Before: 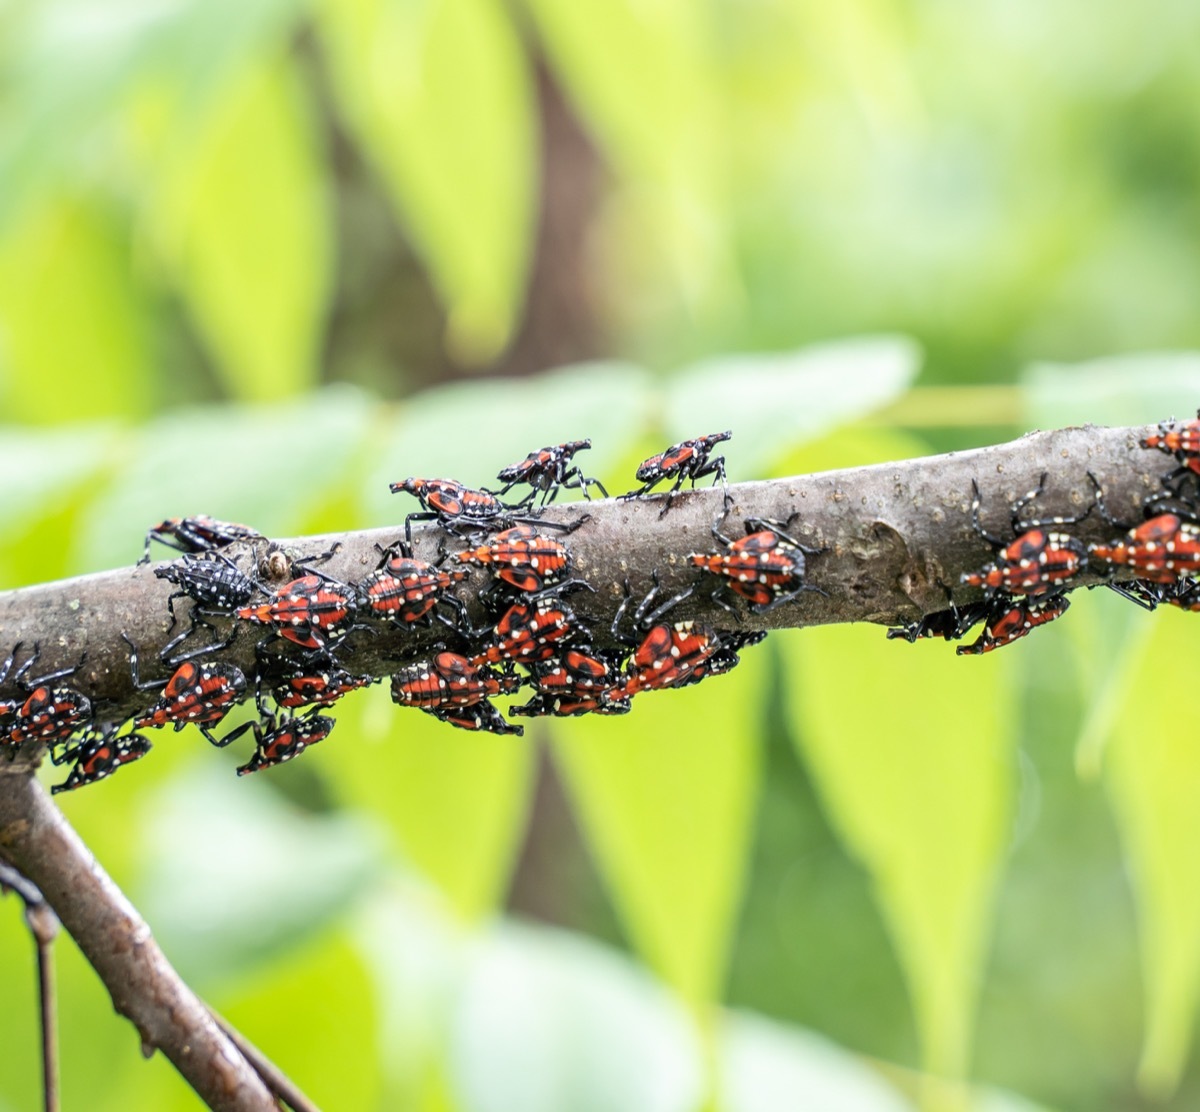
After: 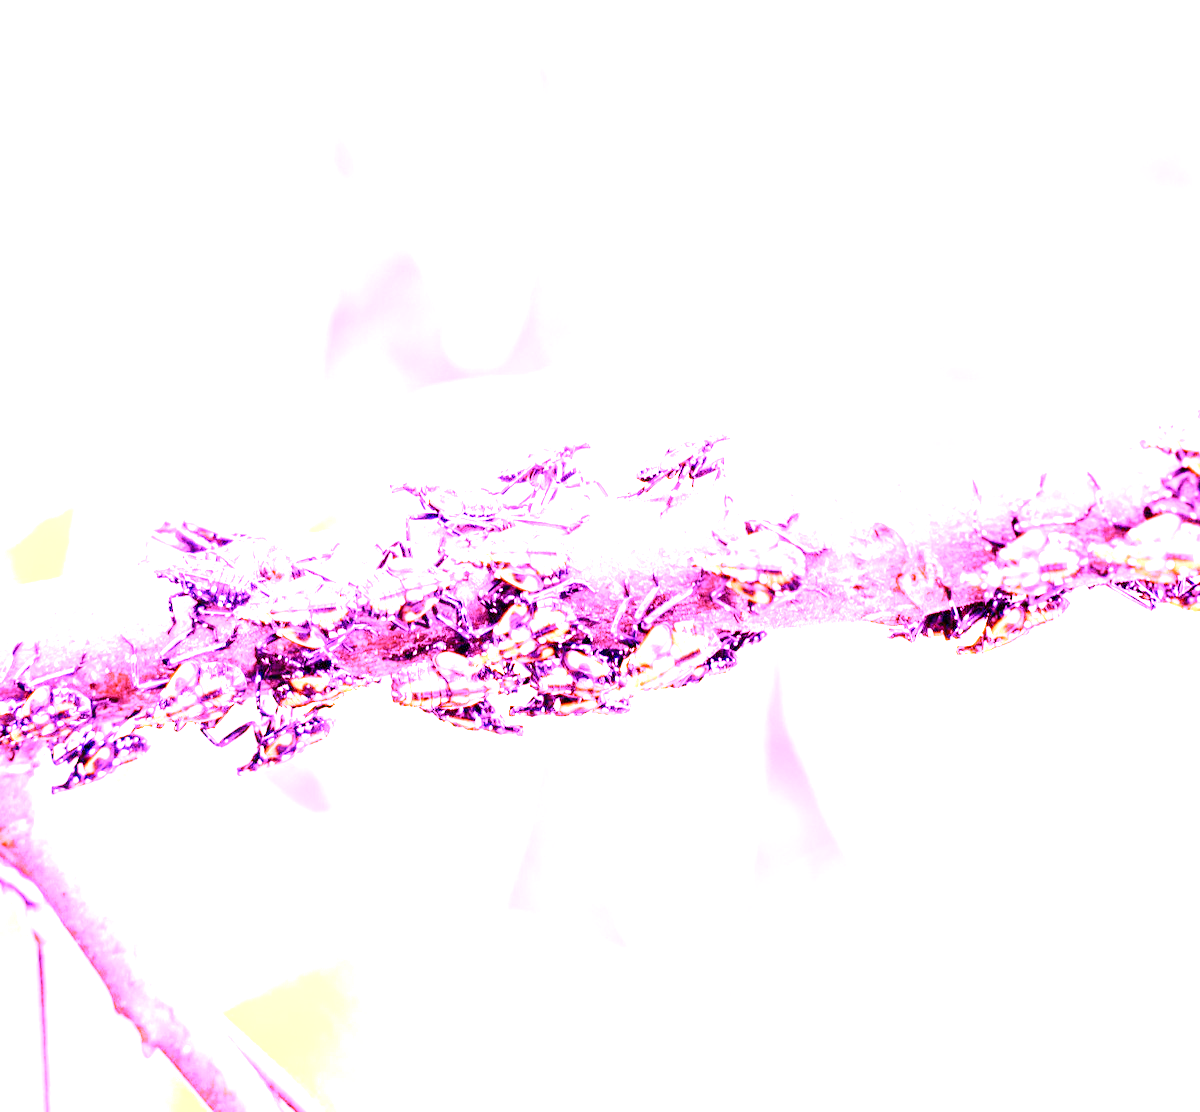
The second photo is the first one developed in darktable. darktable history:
white balance: red 8, blue 8
tone curve: curves: ch0 [(0, 0) (0.003, 0.004) (0.011, 0.014) (0.025, 0.032) (0.044, 0.057) (0.069, 0.089) (0.1, 0.128) (0.136, 0.174) (0.177, 0.227) (0.224, 0.287) (0.277, 0.354) (0.335, 0.427) (0.399, 0.507) (0.468, 0.582) (0.543, 0.653) (0.623, 0.726) (0.709, 0.799) (0.801, 0.876) (0.898, 0.937) (1, 1)], preserve colors none
